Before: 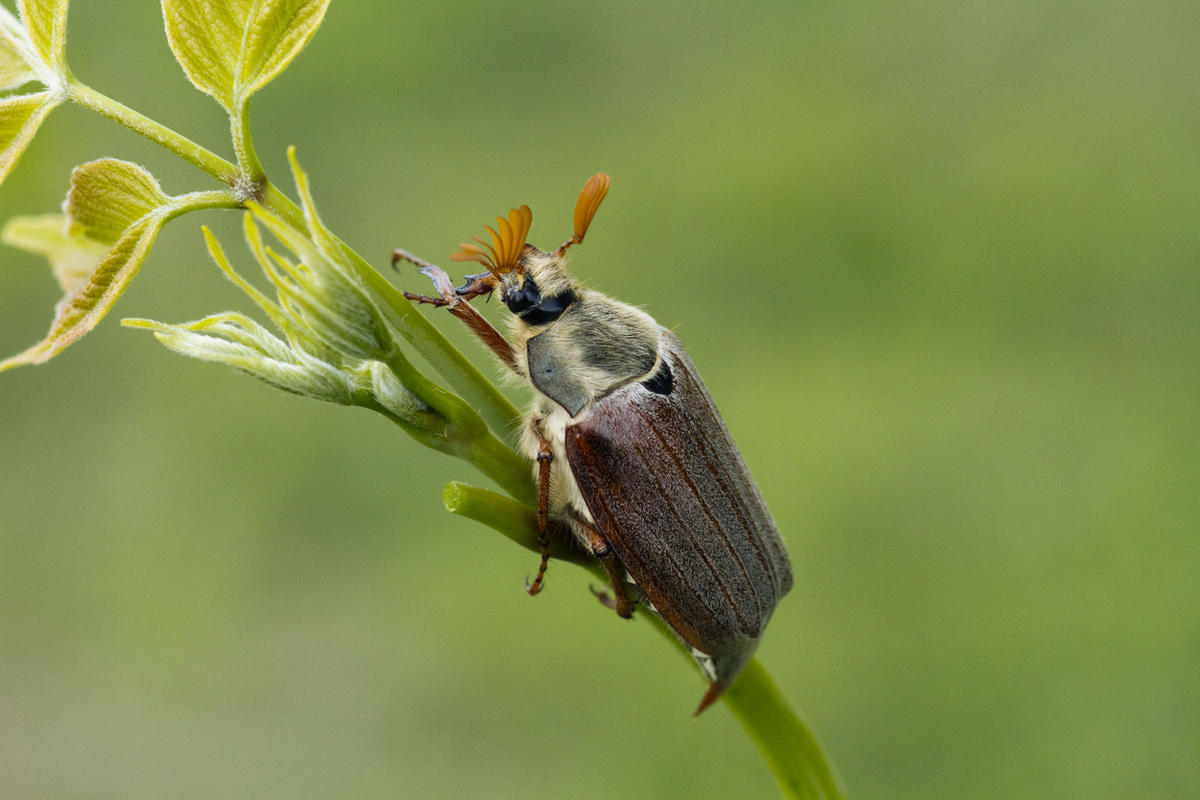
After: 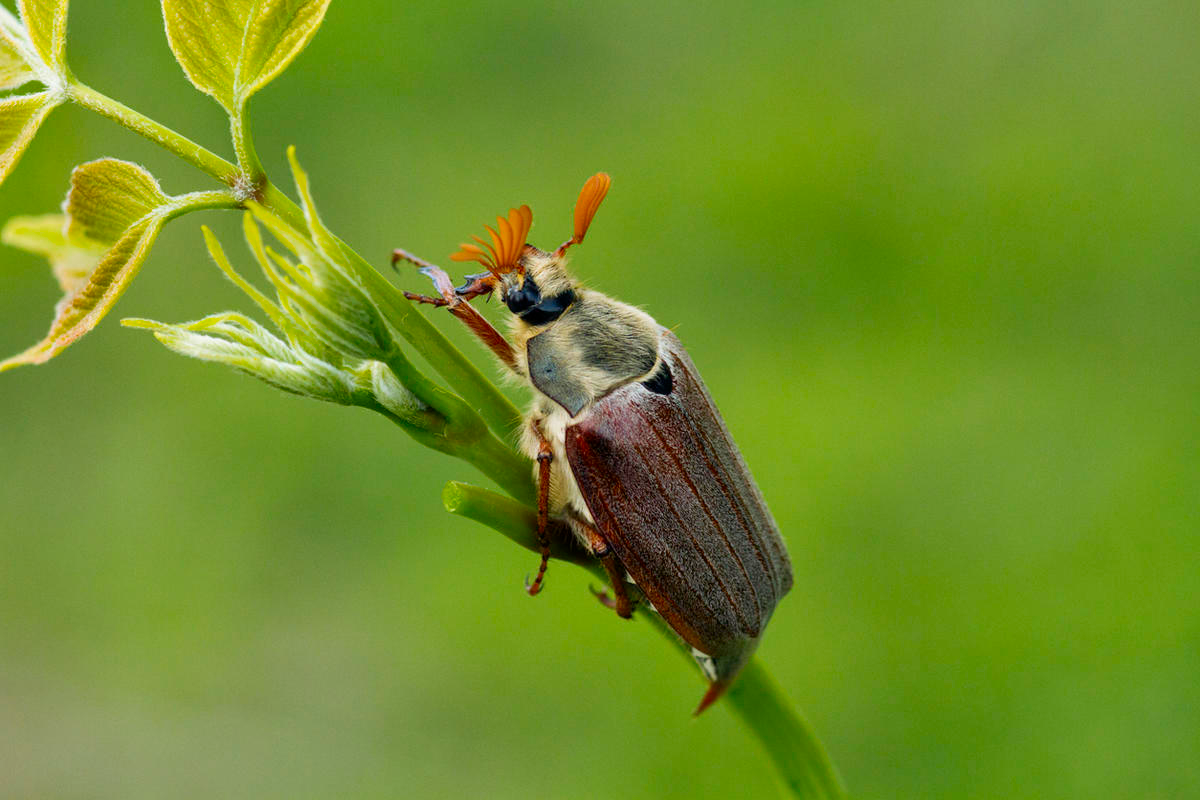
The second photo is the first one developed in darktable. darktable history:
color correction: highlights b* 0.021, saturation 1.3
shadows and highlights: low approximation 0.01, soften with gaussian
